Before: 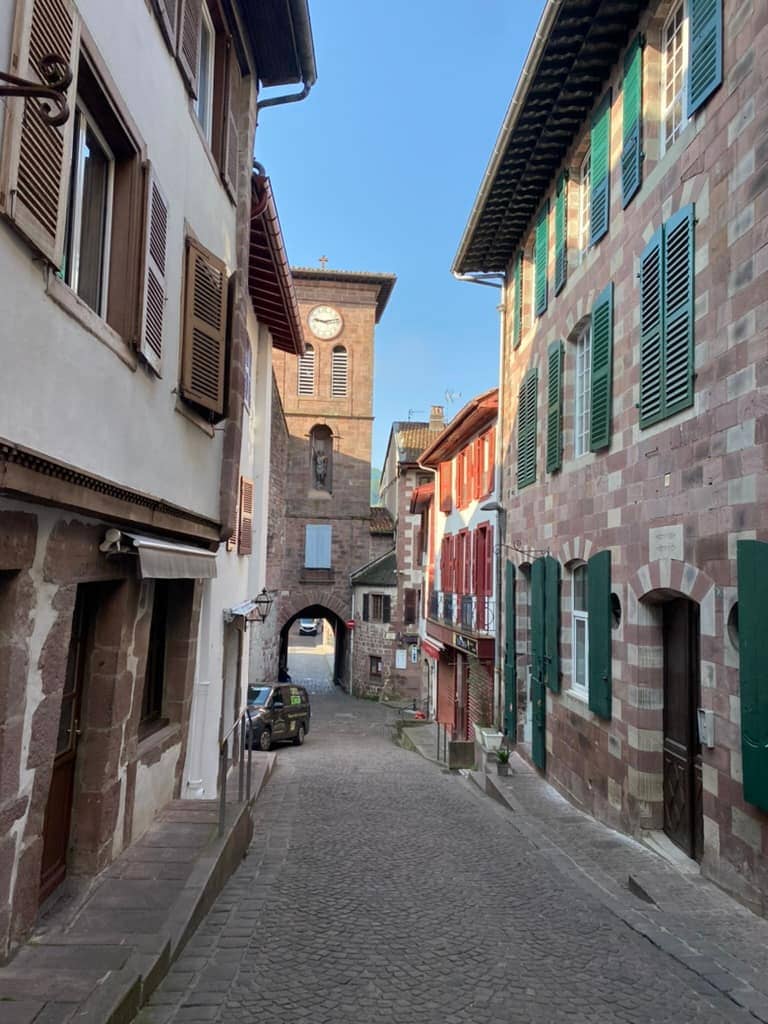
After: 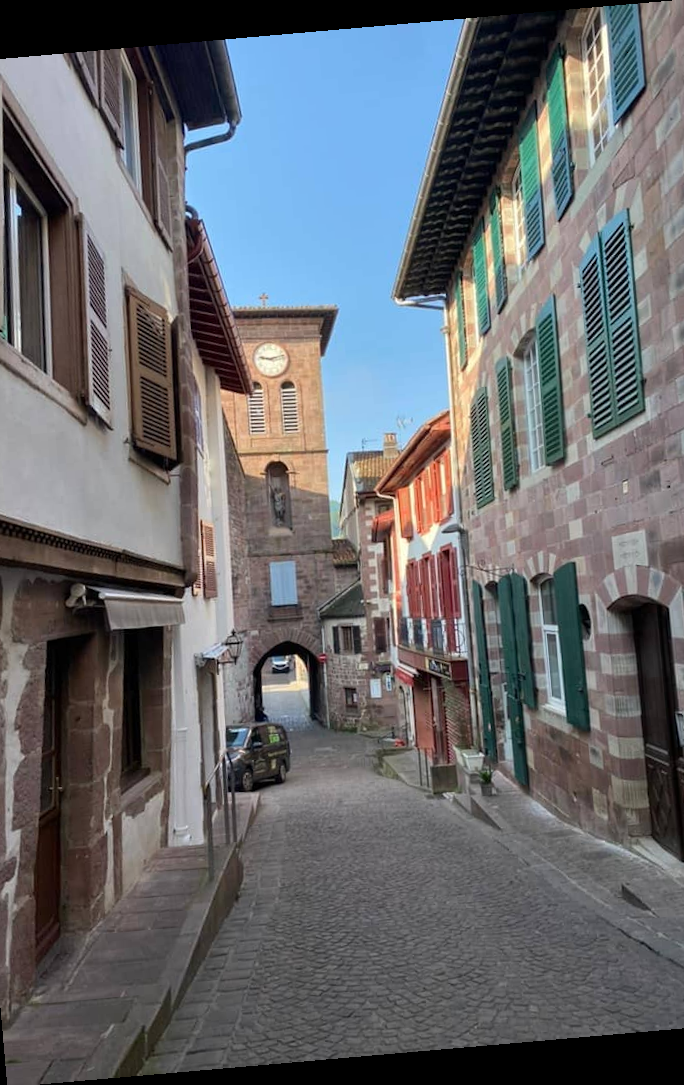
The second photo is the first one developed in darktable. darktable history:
rotate and perspective: rotation -4.98°, automatic cropping off
crop and rotate: left 9.597%, right 10.195%
